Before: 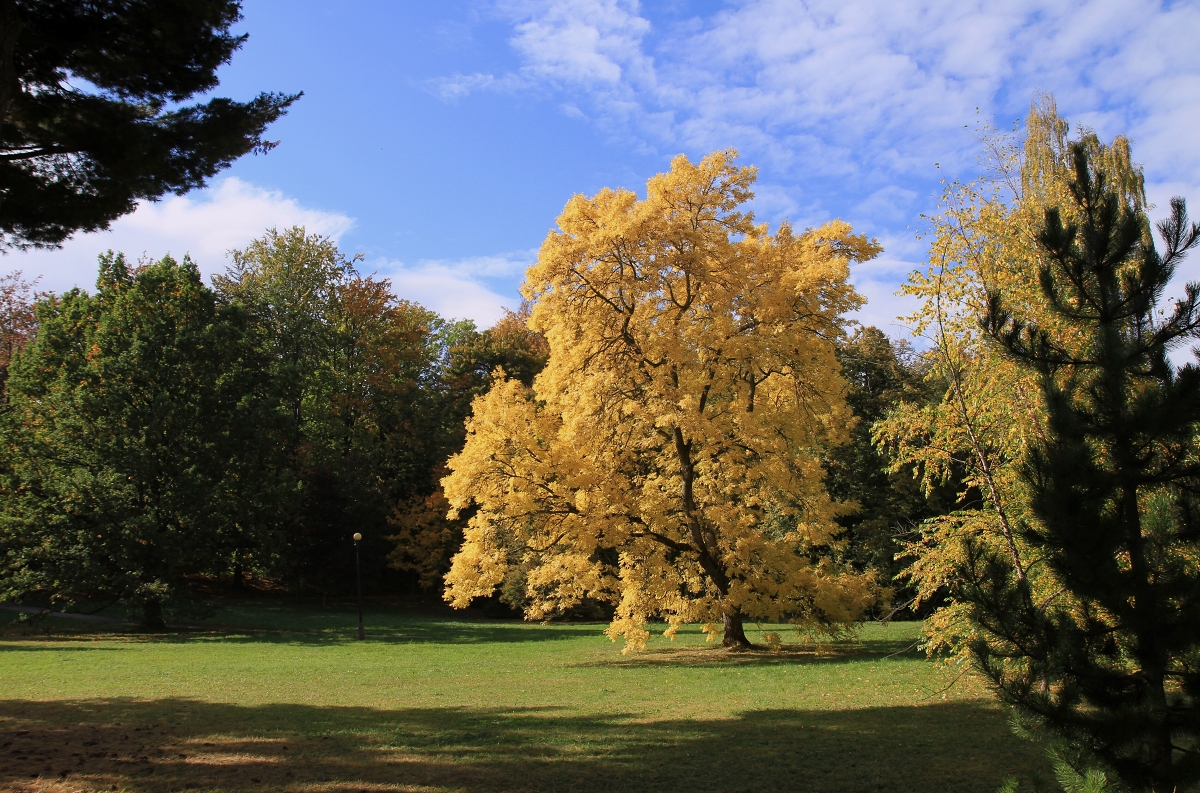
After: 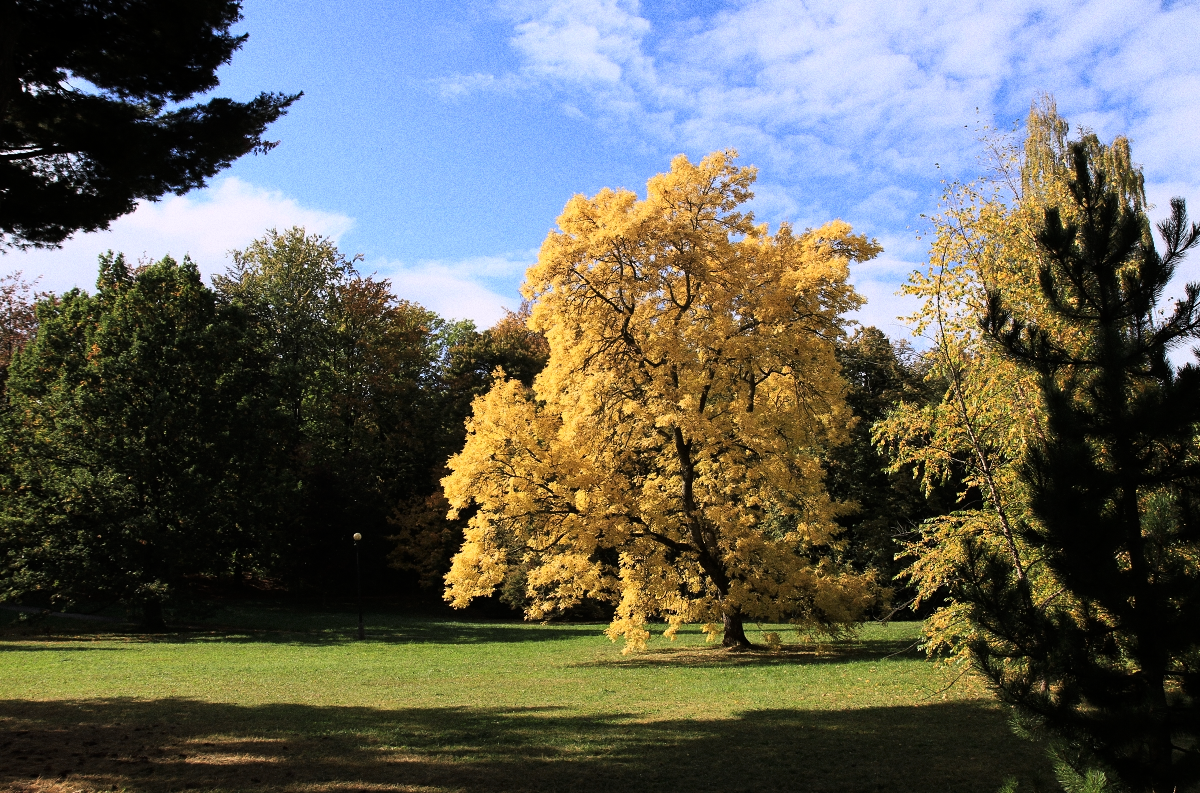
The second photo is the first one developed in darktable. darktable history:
white balance: emerald 1
grain: coarseness 0.09 ISO, strength 40%
tone curve: curves: ch0 [(0, 0) (0.137, 0.063) (0.255, 0.176) (0.502, 0.502) (0.749, 0.839) (1, 1)], color space Lab, linked channels, preserve colors none
